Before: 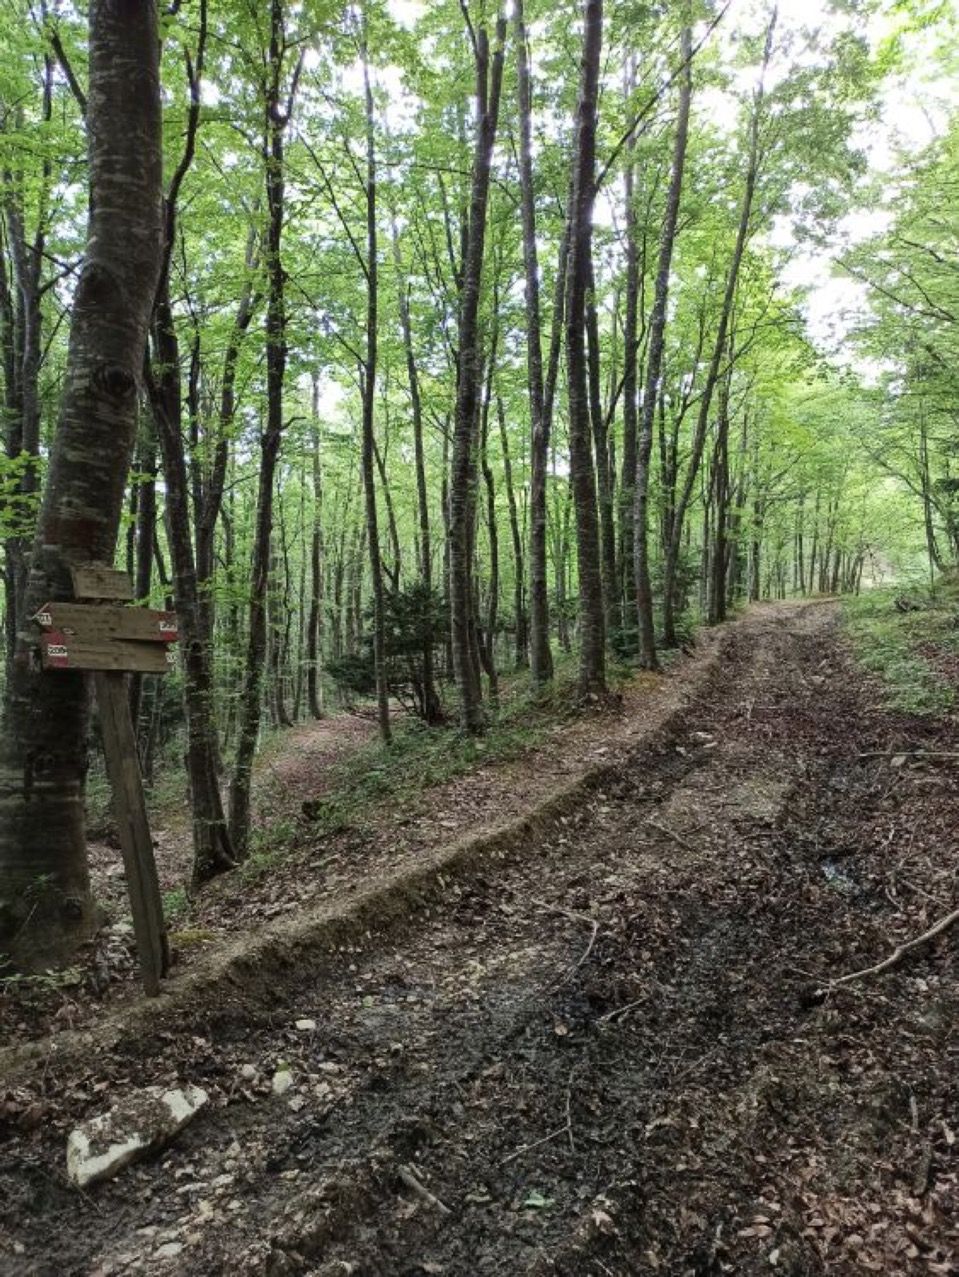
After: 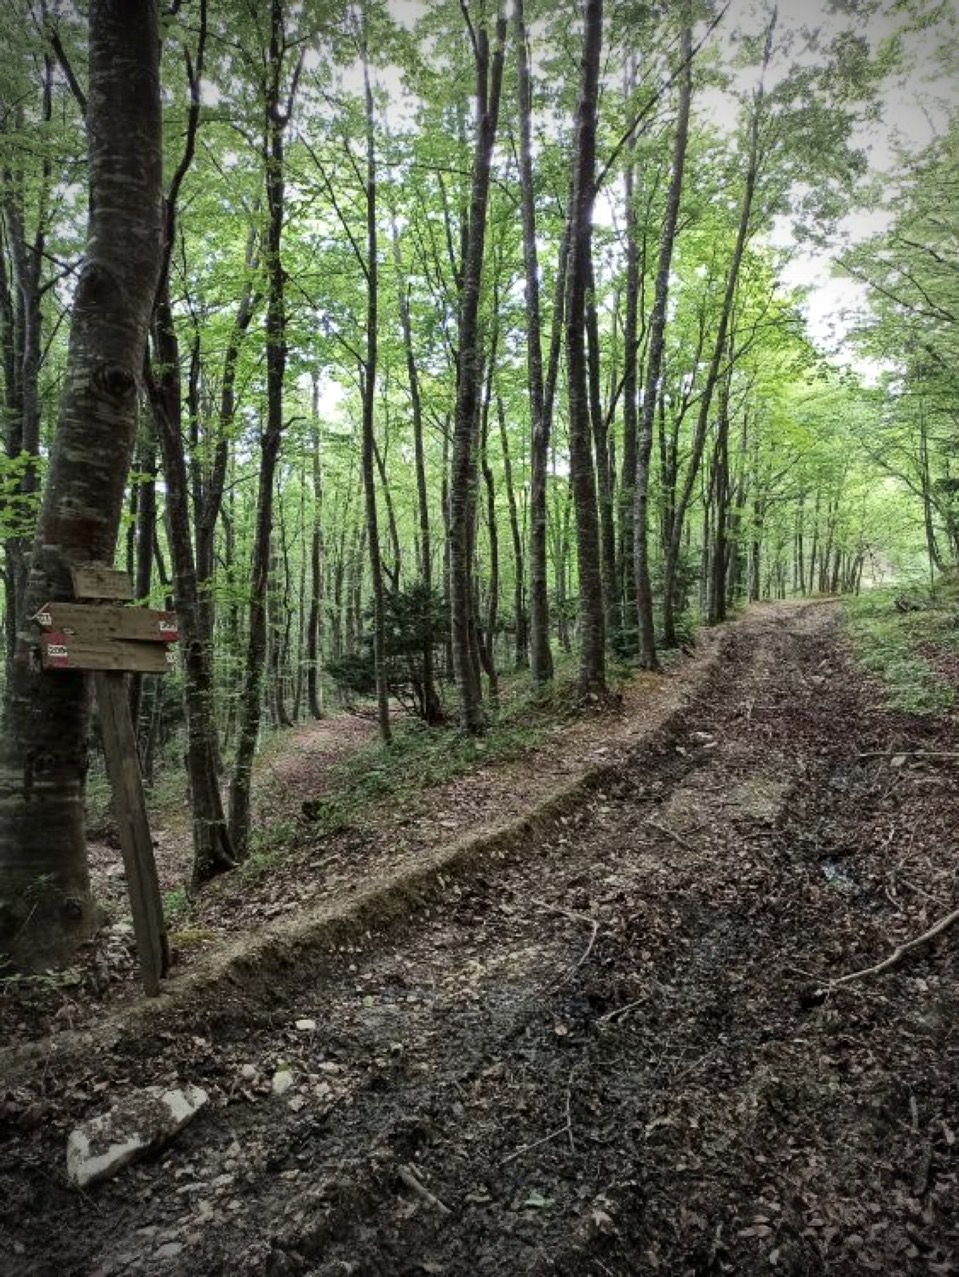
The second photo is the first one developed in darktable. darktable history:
local contrast: mode bilateral grid, contrast 20, coarseness 50, detail 120%, midtone range 0.2
vignetting: fall-off start 75%, brightness -0.692, width/height ratio 1.084
